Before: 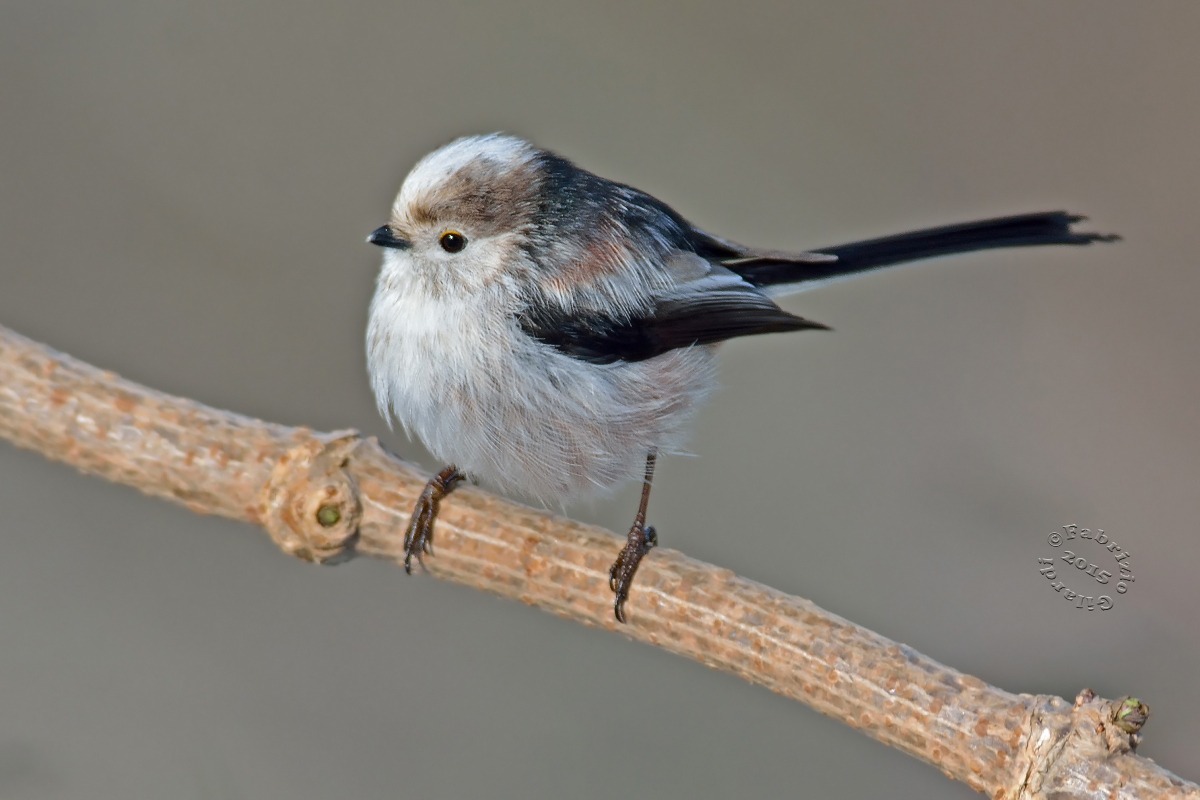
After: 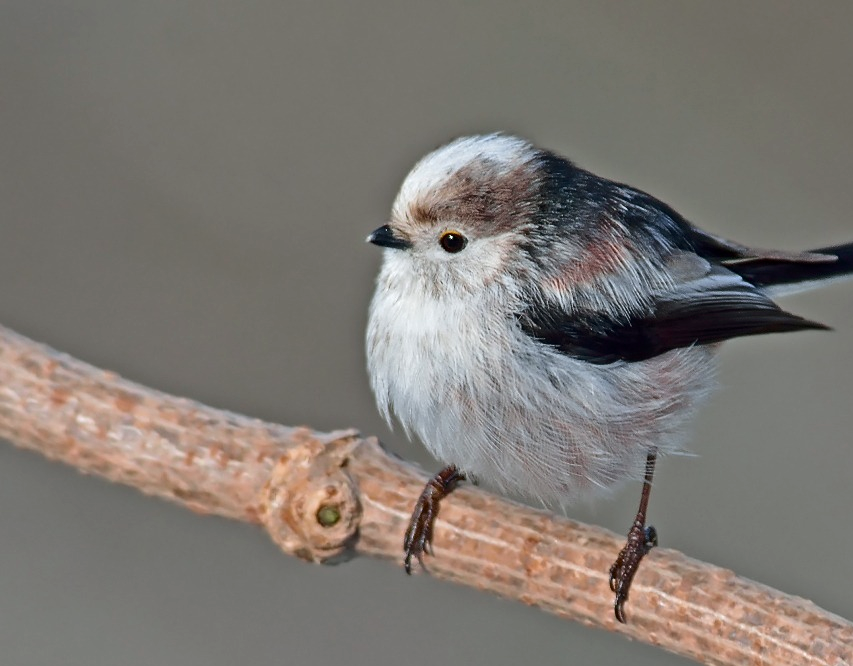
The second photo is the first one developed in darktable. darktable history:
tone curve: curves: ch0 [(0, 0) (0.227, 0.17) (0.766, 0.774) (1, 1)]; ch1 [(0, 0) (0.114, 0.127) (0.437, 0.452) (0.498, 0.498) (0.529, 0.541) (0.579, 0.589) (1, 1)]; ch2 [(0, 0) (0.233, 0.259) (0.493, 0.492) (0.587, 0.573) (1, 1)], color space Lab, independent channels, preserve colors none
crop: right 28.885%, bottom 16.626%
white balance: emerald 1
sharpen: amount 0.2
